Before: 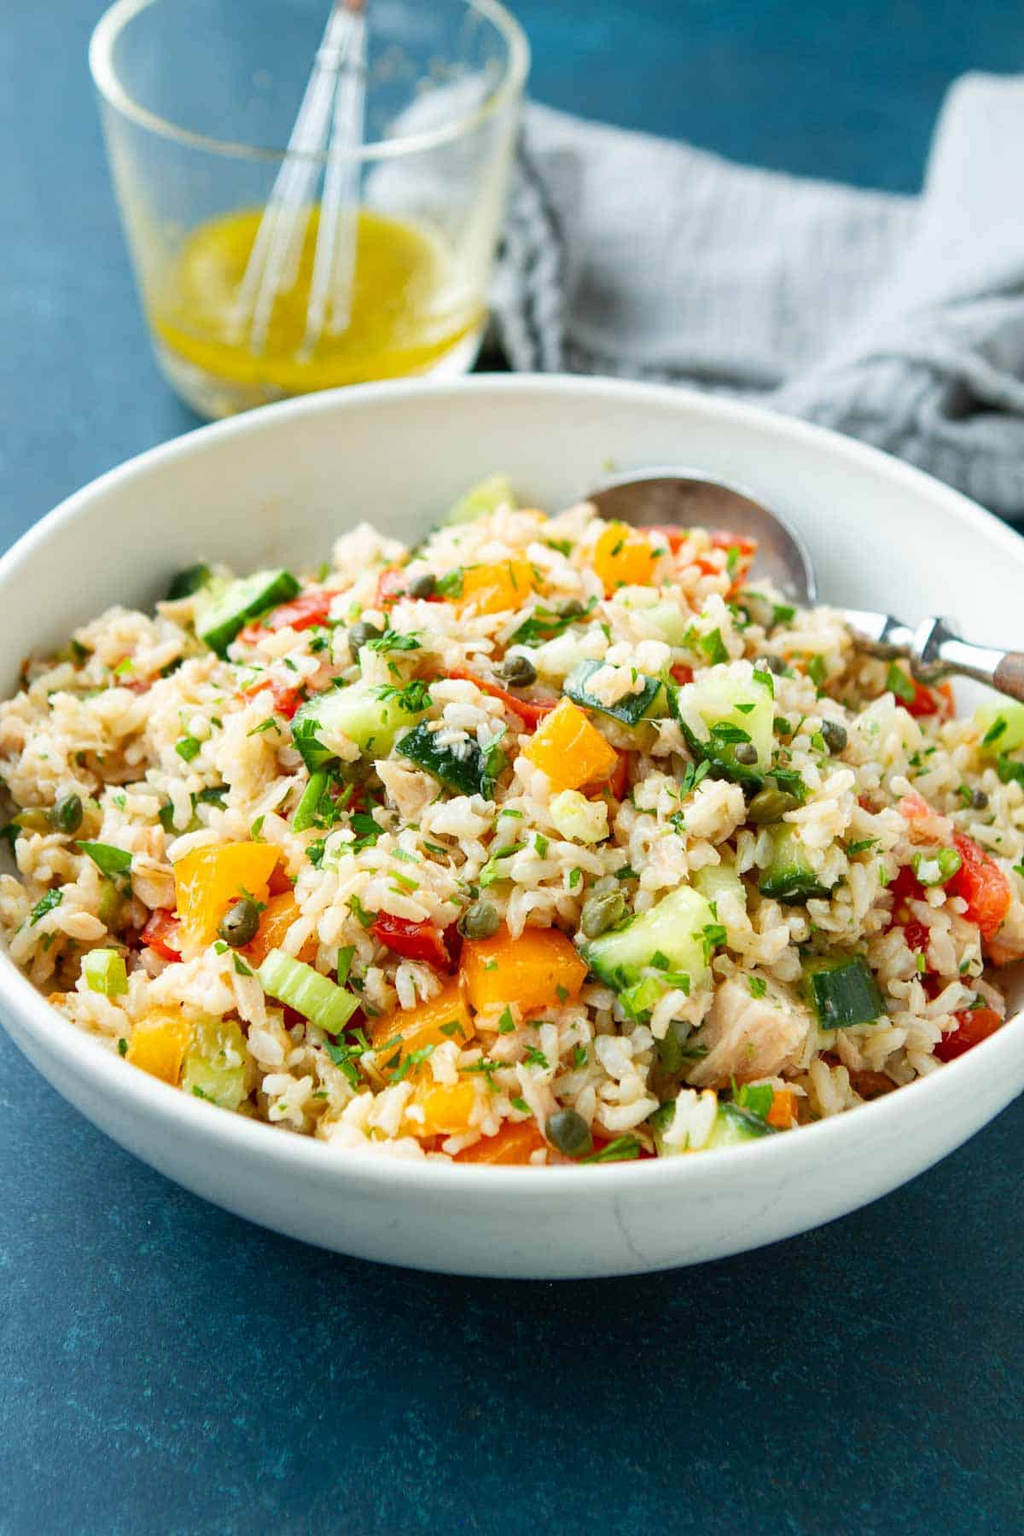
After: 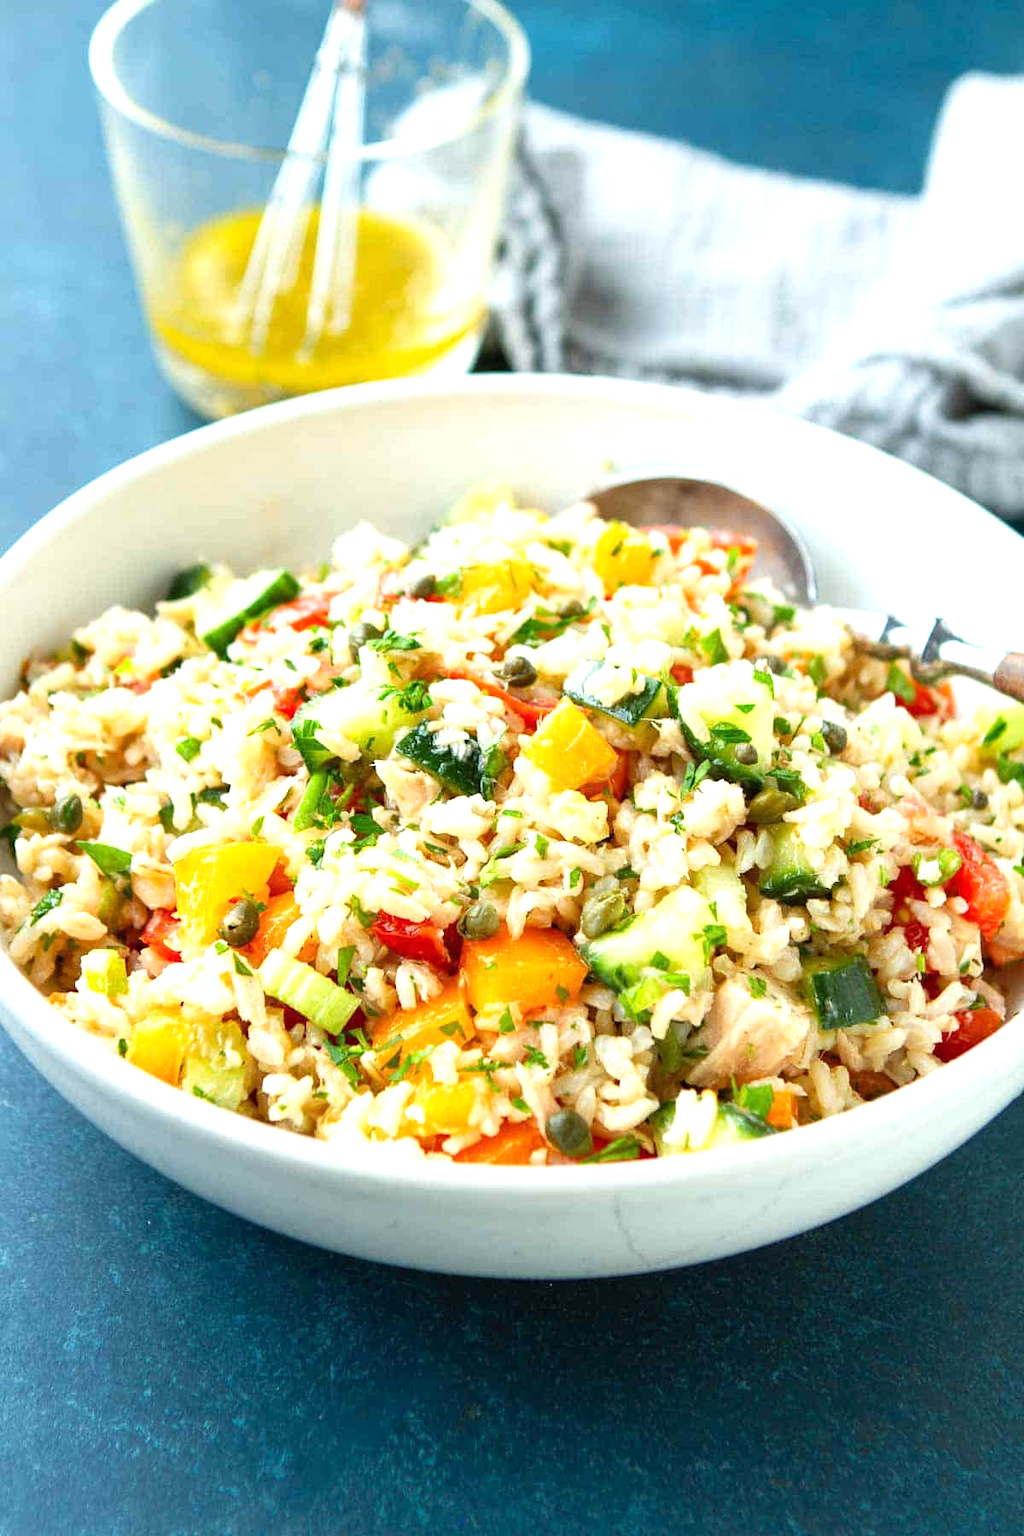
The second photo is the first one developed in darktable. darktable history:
exposure: exposure 0.663 EV, compensate highlight preservation false
